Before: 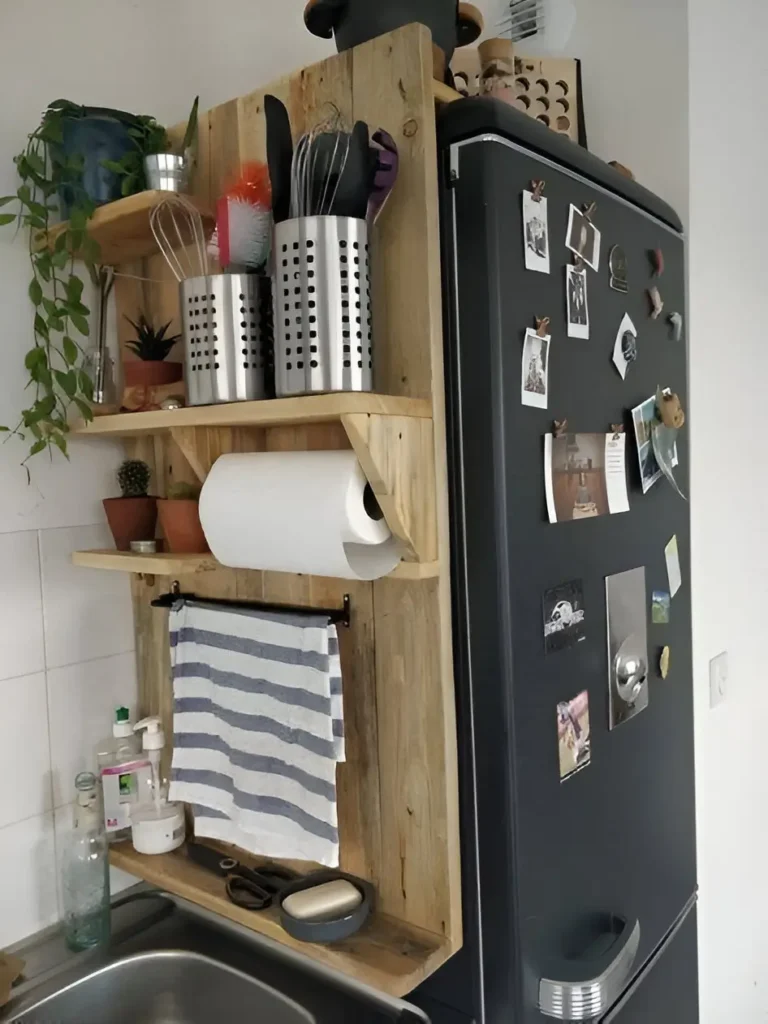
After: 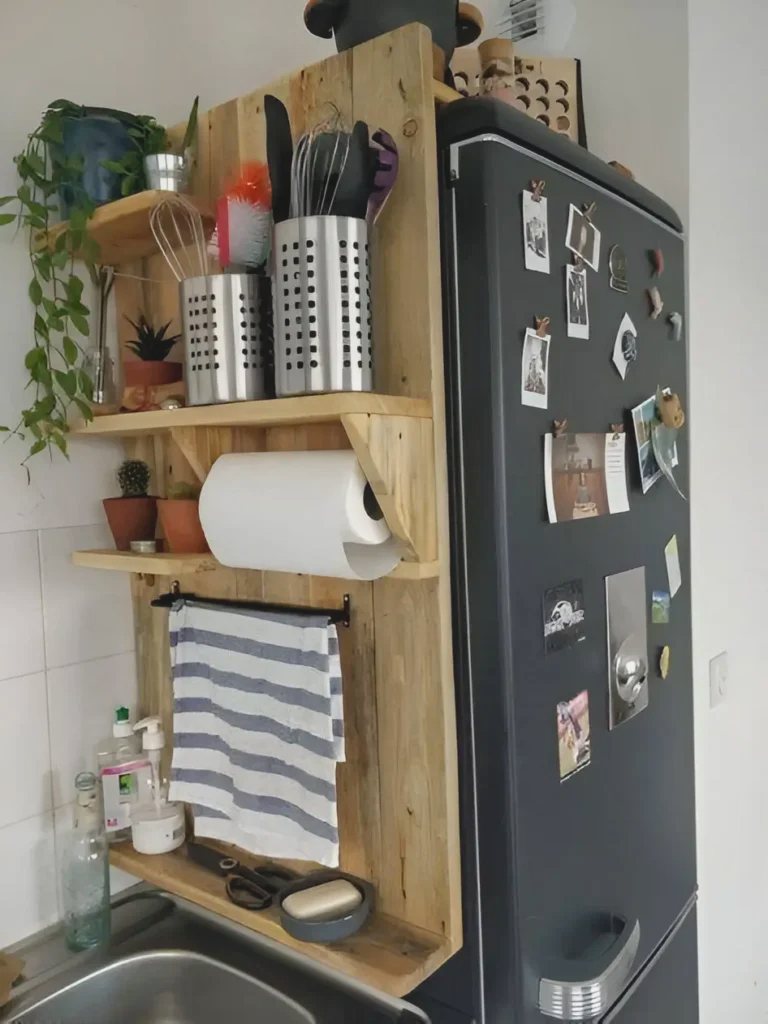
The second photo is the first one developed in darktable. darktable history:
local contrast: detail 110%
contrast brightness saturation: contrast -0.1, brightness 0.05, saturation 0.08
